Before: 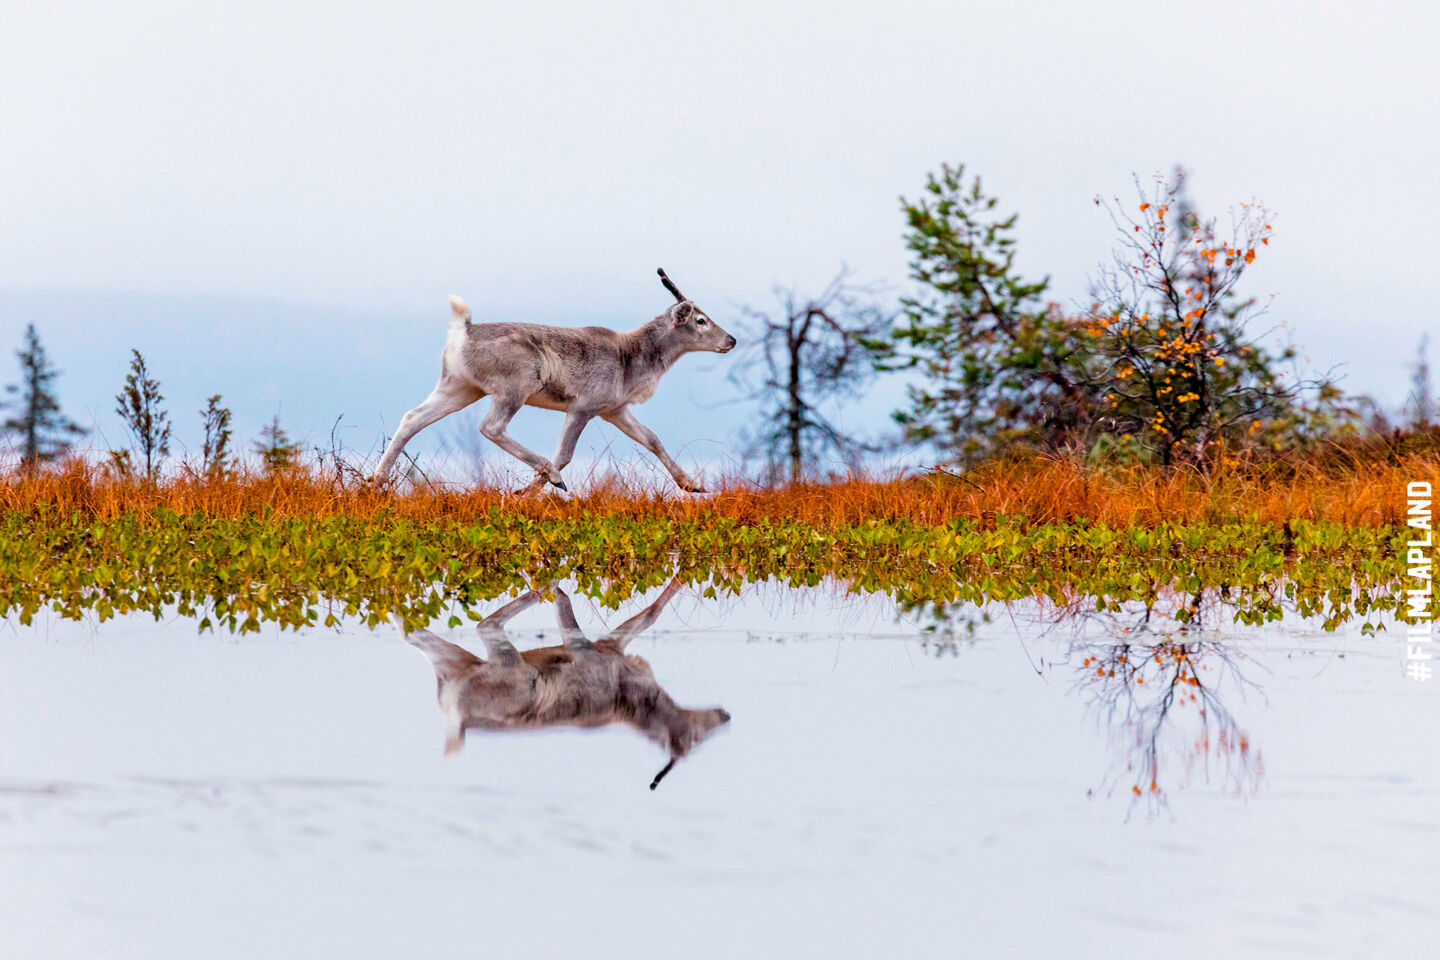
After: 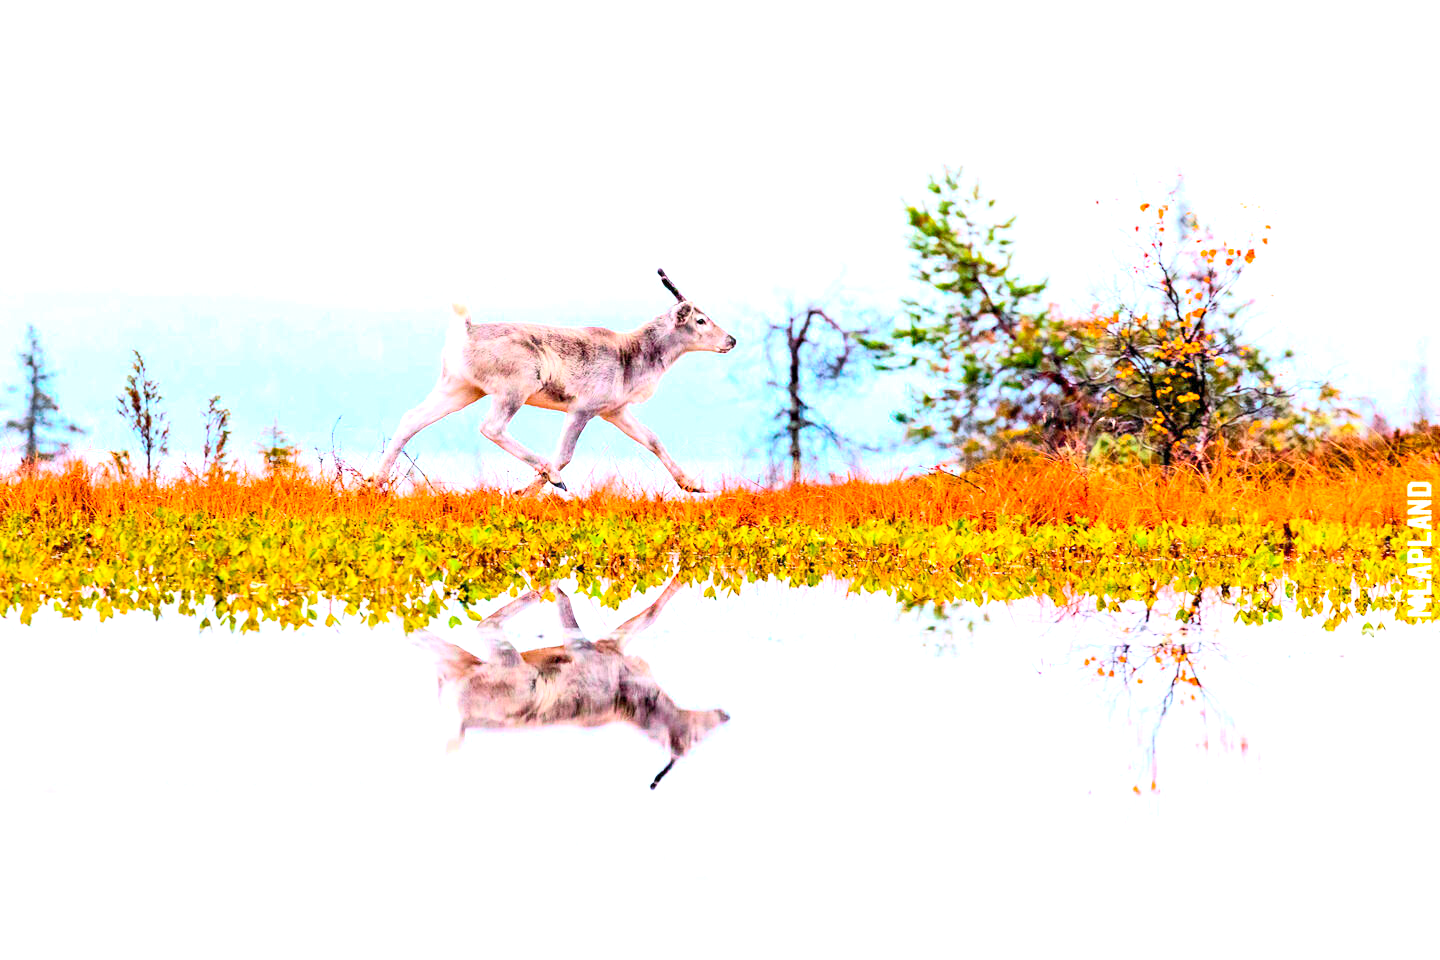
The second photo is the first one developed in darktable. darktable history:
contrast brightness saturation: contrast 0.24, brightness 0.26, saturation 0.39
exposure: black level correction 0.001, exposure 1.05 EV, compensate exposure bias true, compensate highlight preservation false
